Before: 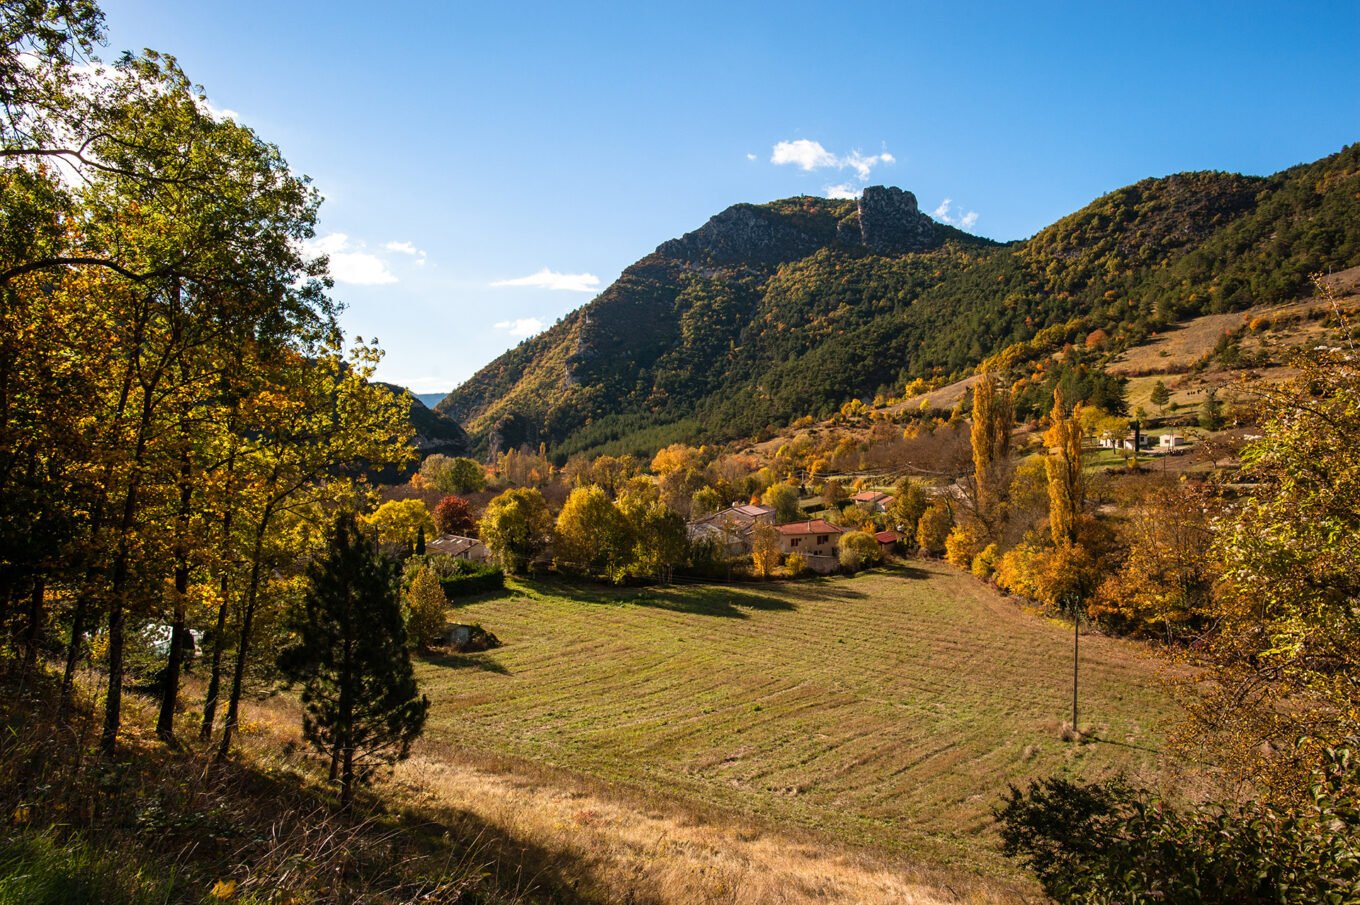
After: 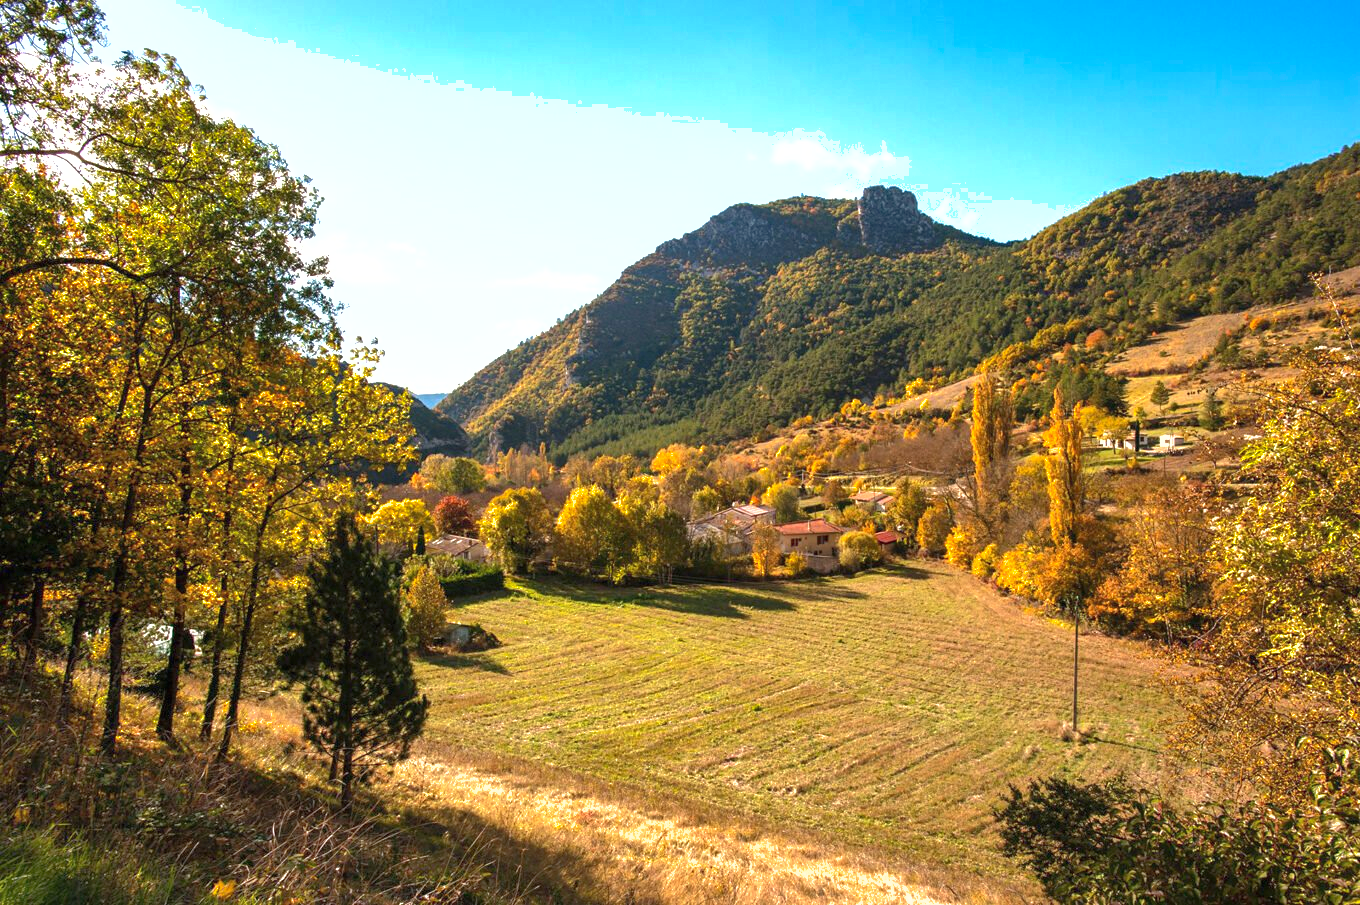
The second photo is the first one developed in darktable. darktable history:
shadows and highlights: on, module defaults
exposure: black level correction 0, exposure 1 EV, compensate exposure bias true, compensate highlight preservation false
